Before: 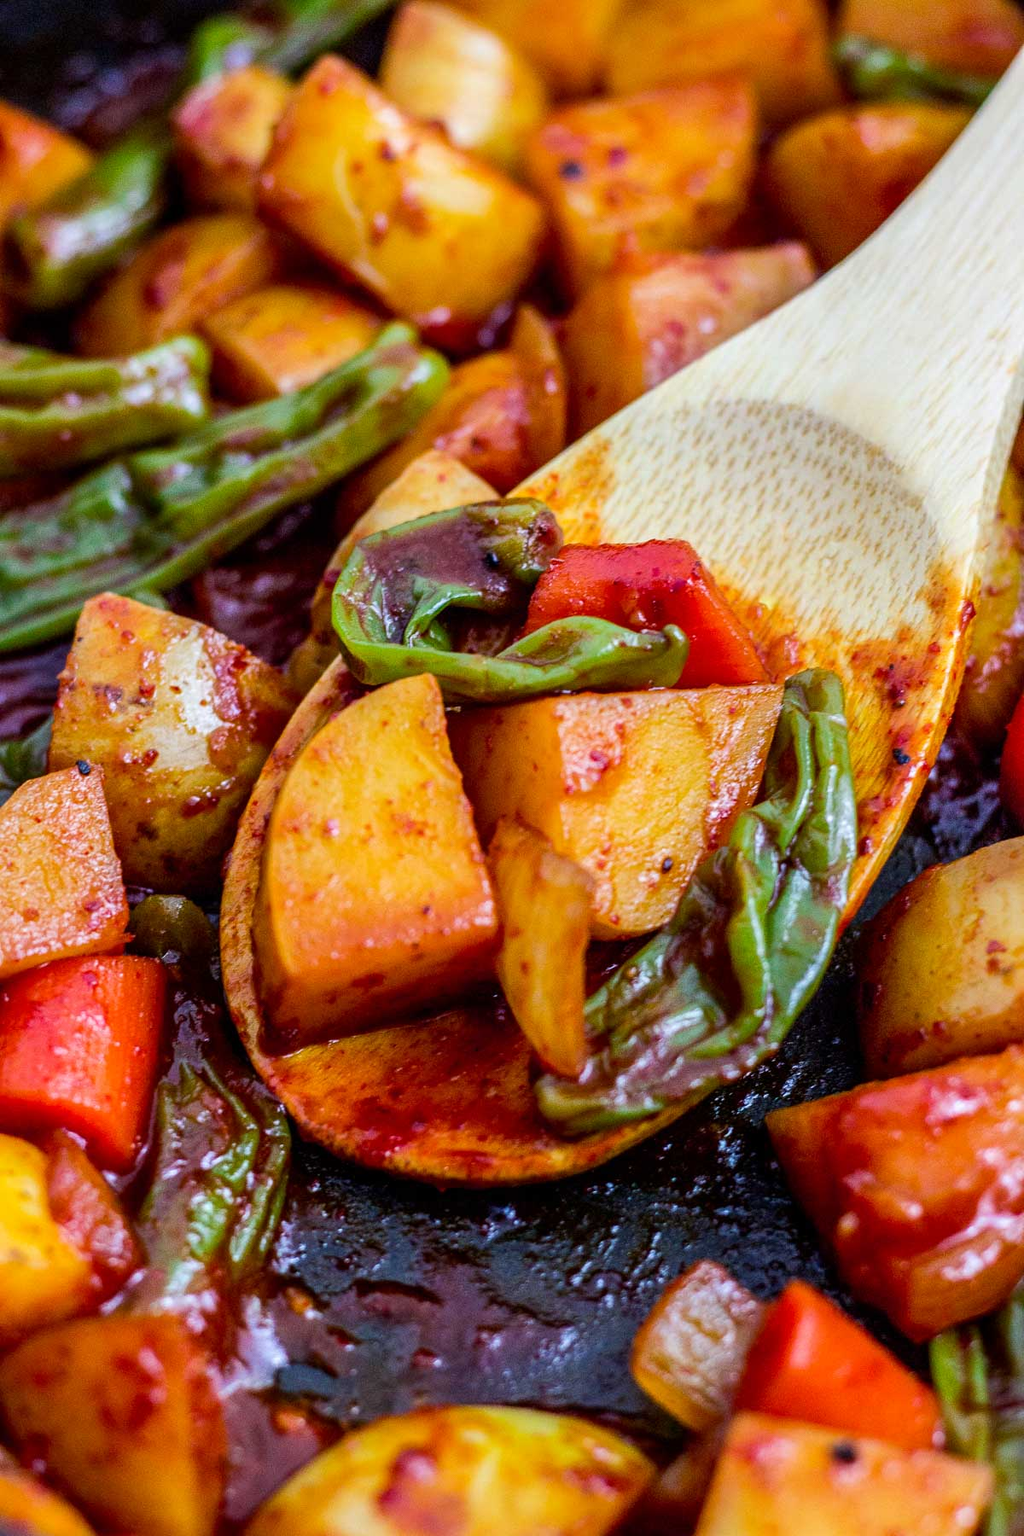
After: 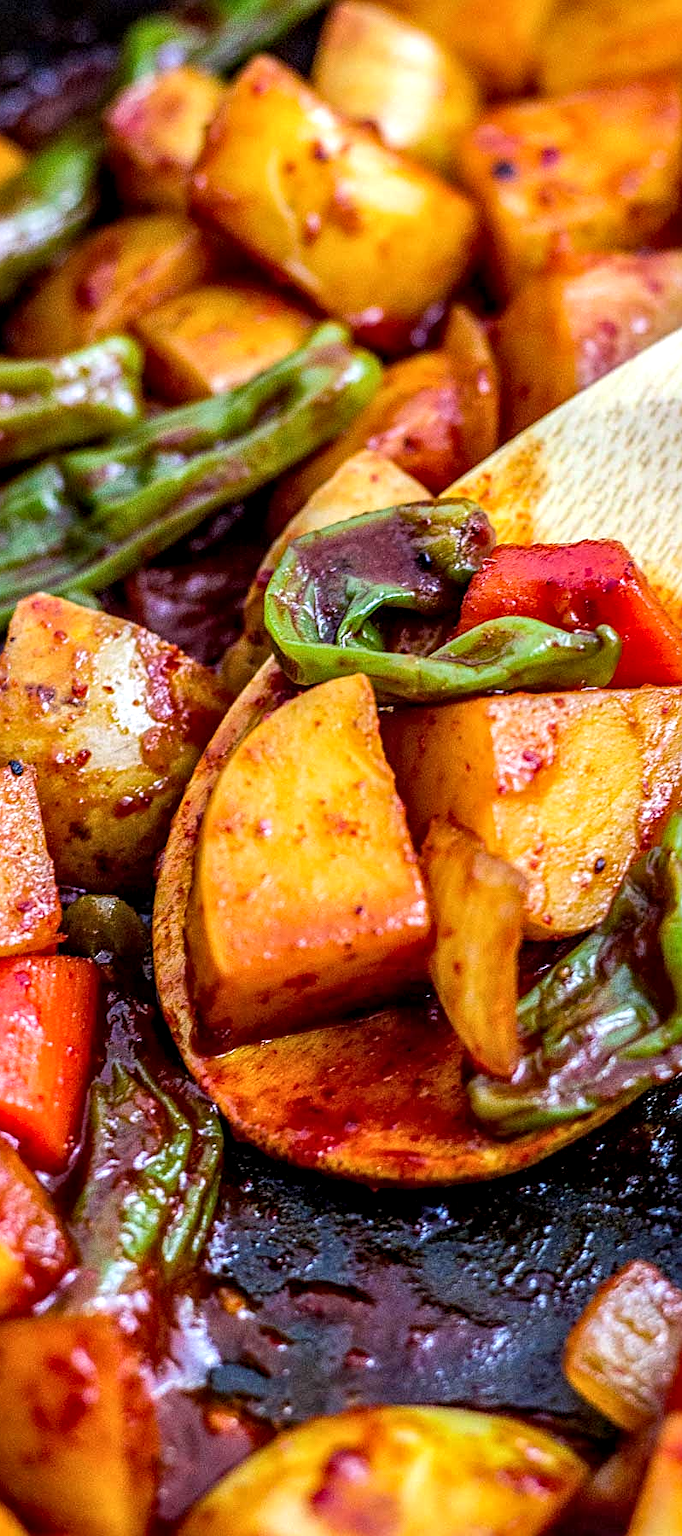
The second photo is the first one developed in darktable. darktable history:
crop and rotate: left 6.617%, right 26.717%
local contrast: detail 130%
sharpen: on, module defaults
exposure: exposure 0.3 EV, compensate highlight preservation false
